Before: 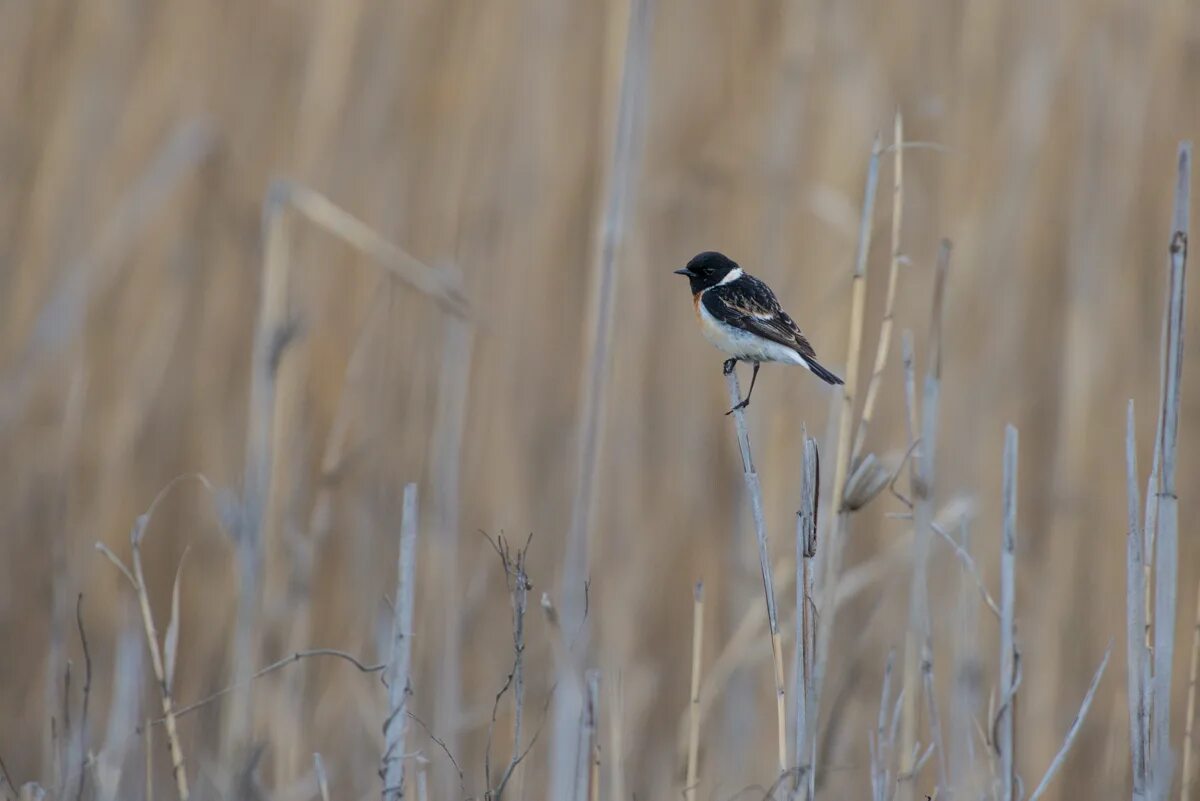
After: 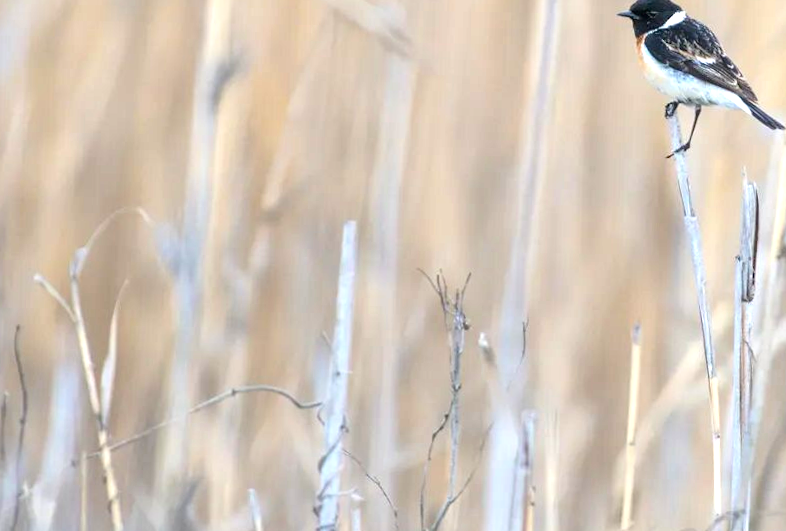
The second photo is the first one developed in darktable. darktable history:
crop and rotate: angle -1°, left 3.815%, top 31.945%, right 28.976%
exposure: black level correction 0, exposure 1.497 EV, compensate highlight preservation false
